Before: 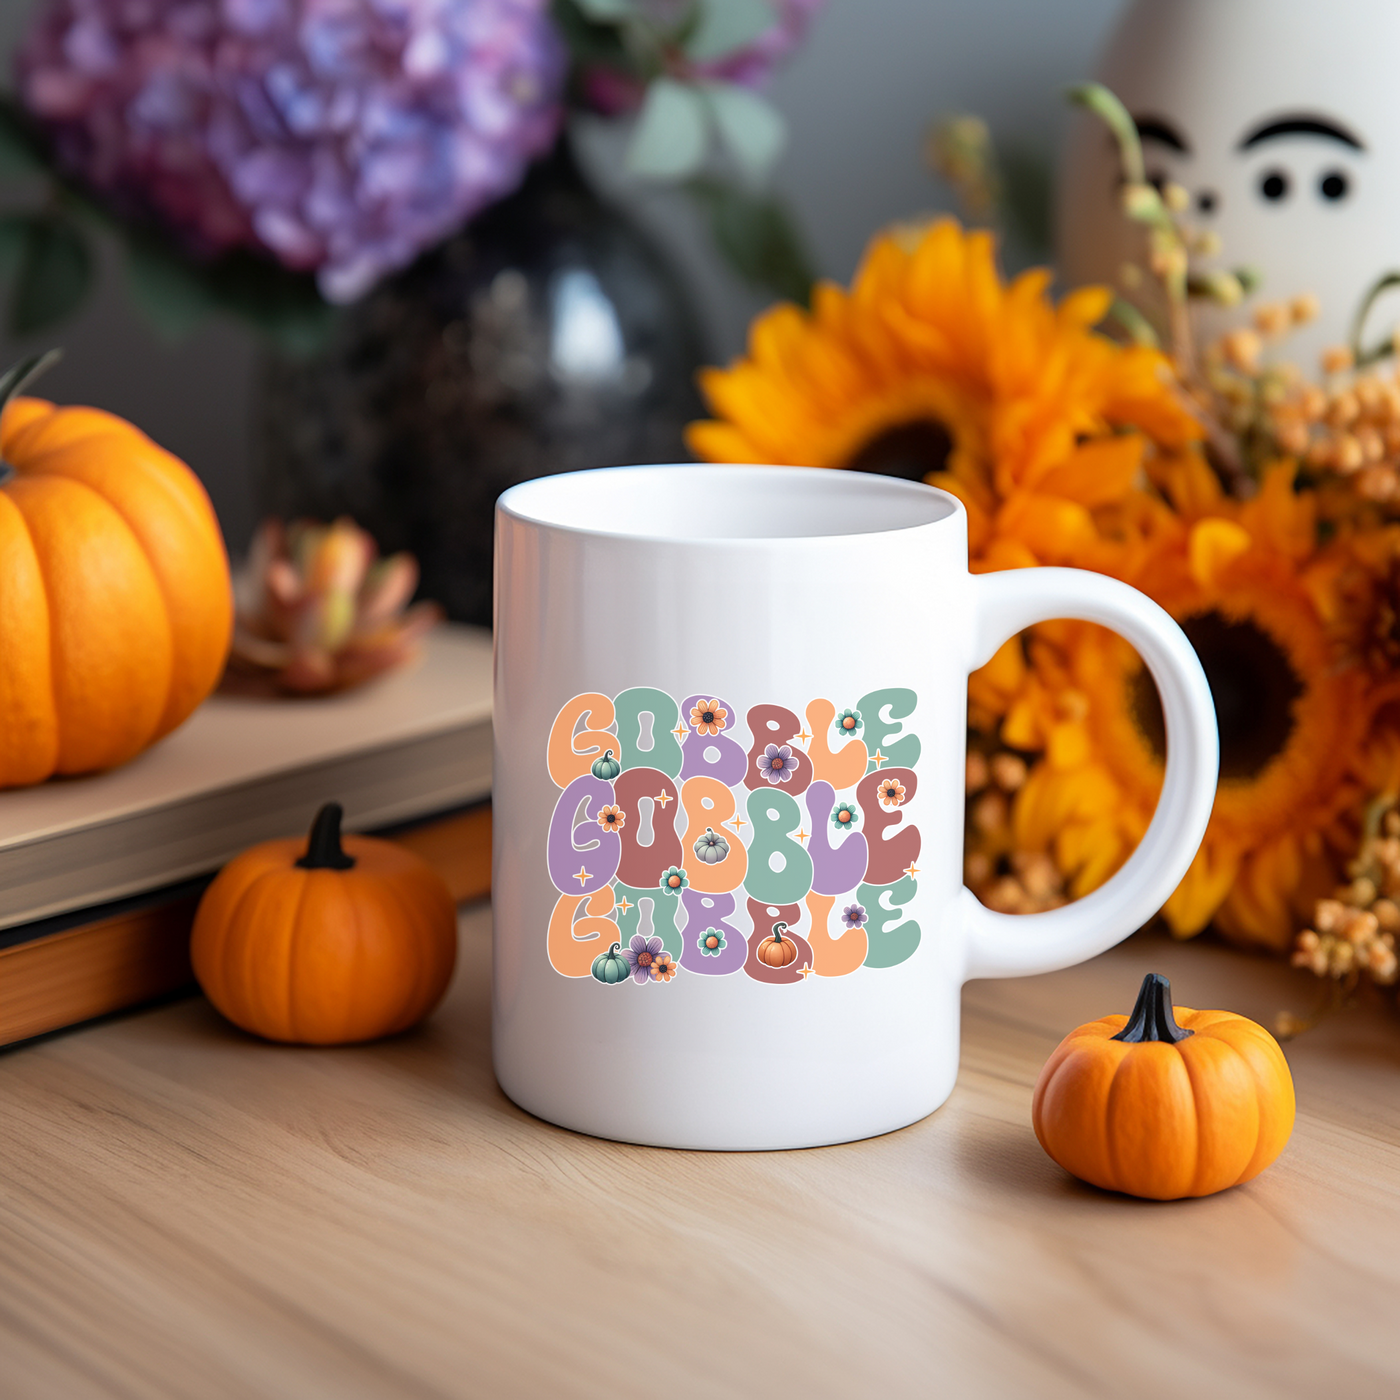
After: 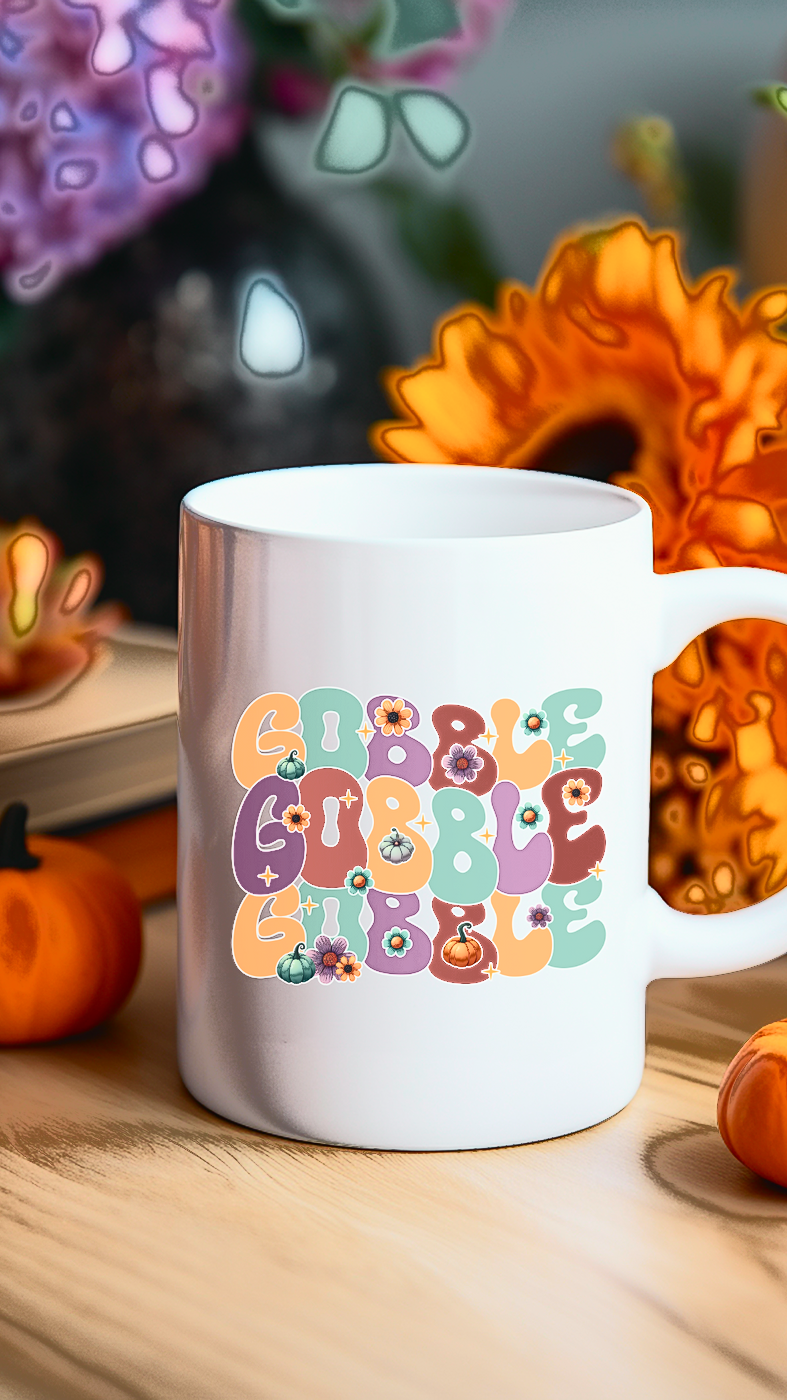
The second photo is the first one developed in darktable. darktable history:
crop and rotate: left 22.516%, right 21.234%
fill light: exposure -0.73 EV, center 0.69, width 2.2
sharpen: amount 0.2
tone curve: curves: ch0 [(0, 0.028) (0.037, 0.05) (0.123, 0.108) (0.19, 0.164) (0.269, 0.247) (0.475, 0.533) (0.595, 0.695) (0.718, 0.823) (0.855, 0.913) (1, 0.982)]; ch1 [(0, 0) (0.243, 0.245) (0.427, 0.41) (0.493, 0.481) (0.505, 0.502) (0.536, 0.545) (0.56, 0.582) (0.611, 0.644) (0.769, 0.807) (1, 1)]; ch2 [(0, 0) (0.249, 0.216) (0.349, 0.321) (0.424, 0.442) (0.476, 0.483) (0.498, 0.499) (0.517, 0.519) (0.532, 0.55) (0.569, 0.608) (0.614, 0.661) (0.706, 0.75) (0.808, 0.809) (0.991, 0.968)], color space Lab, independent channels, preserve colors none
